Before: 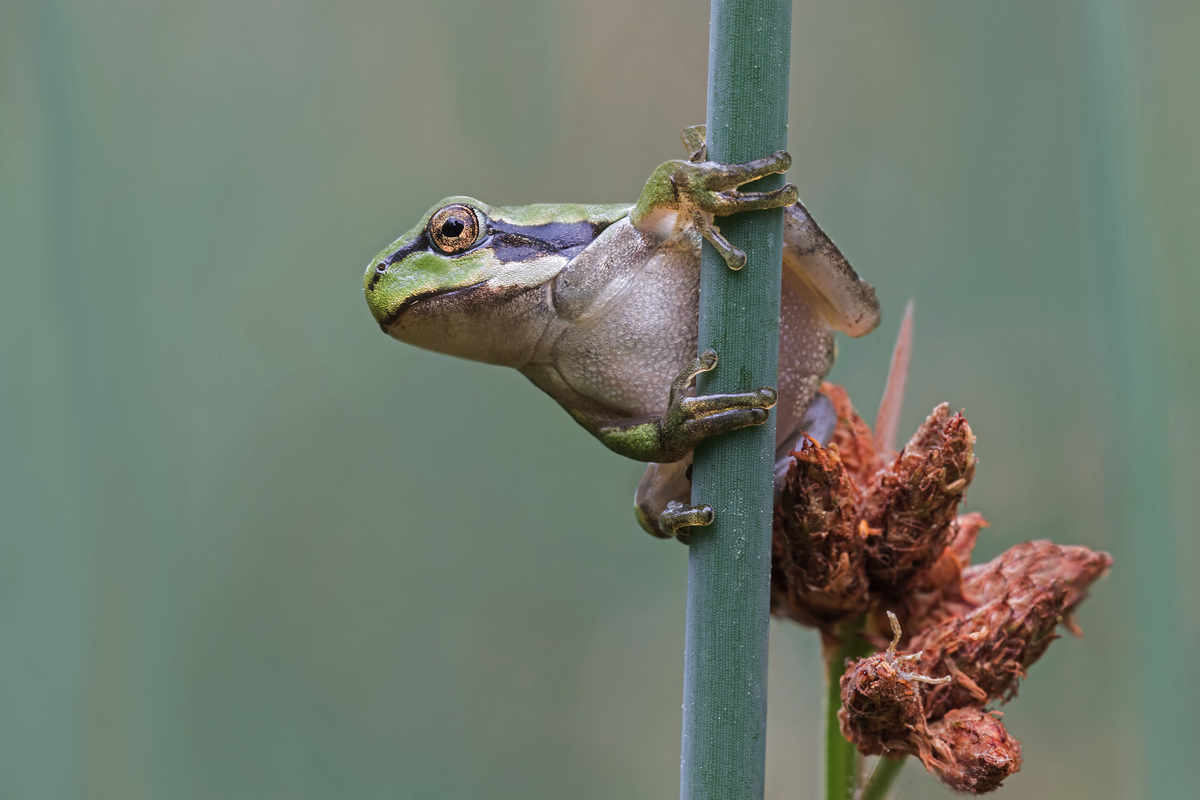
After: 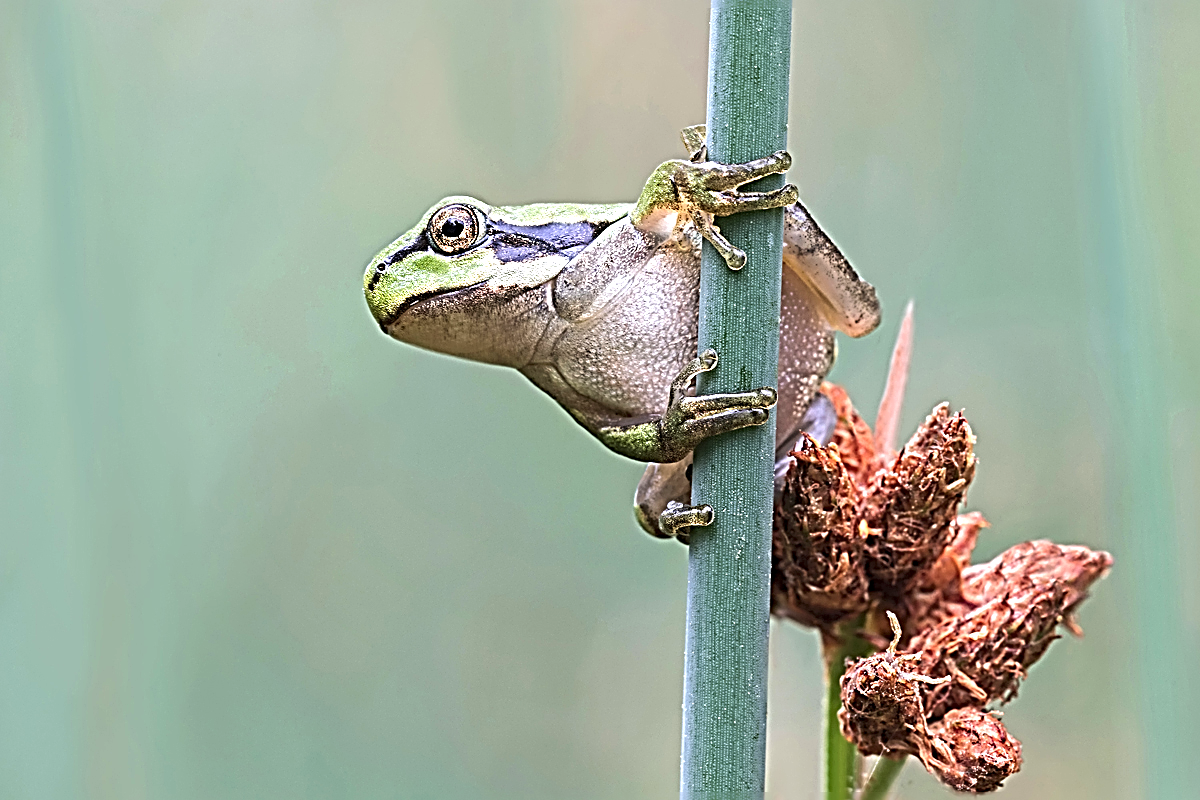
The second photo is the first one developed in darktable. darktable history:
sharpen: radius 3.17, amount 1.729
exposure: exposure 1.064 EV, compensate highlight preservation false
